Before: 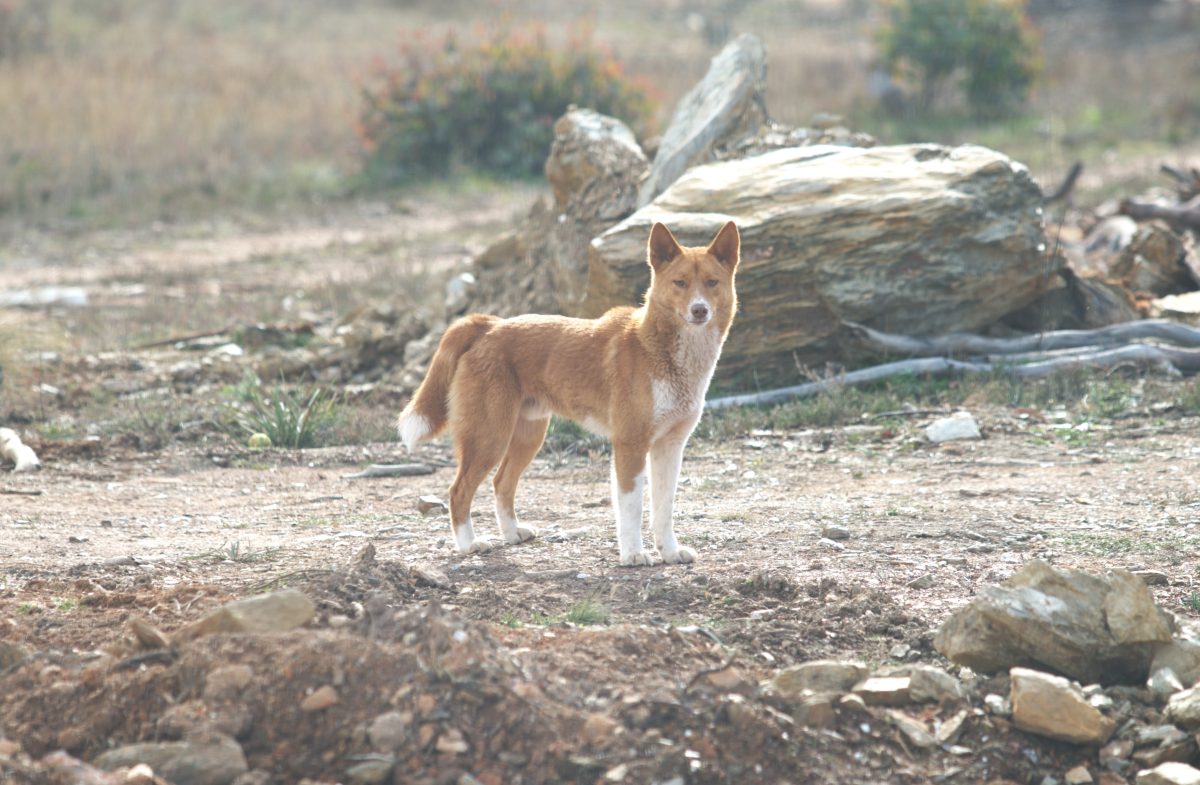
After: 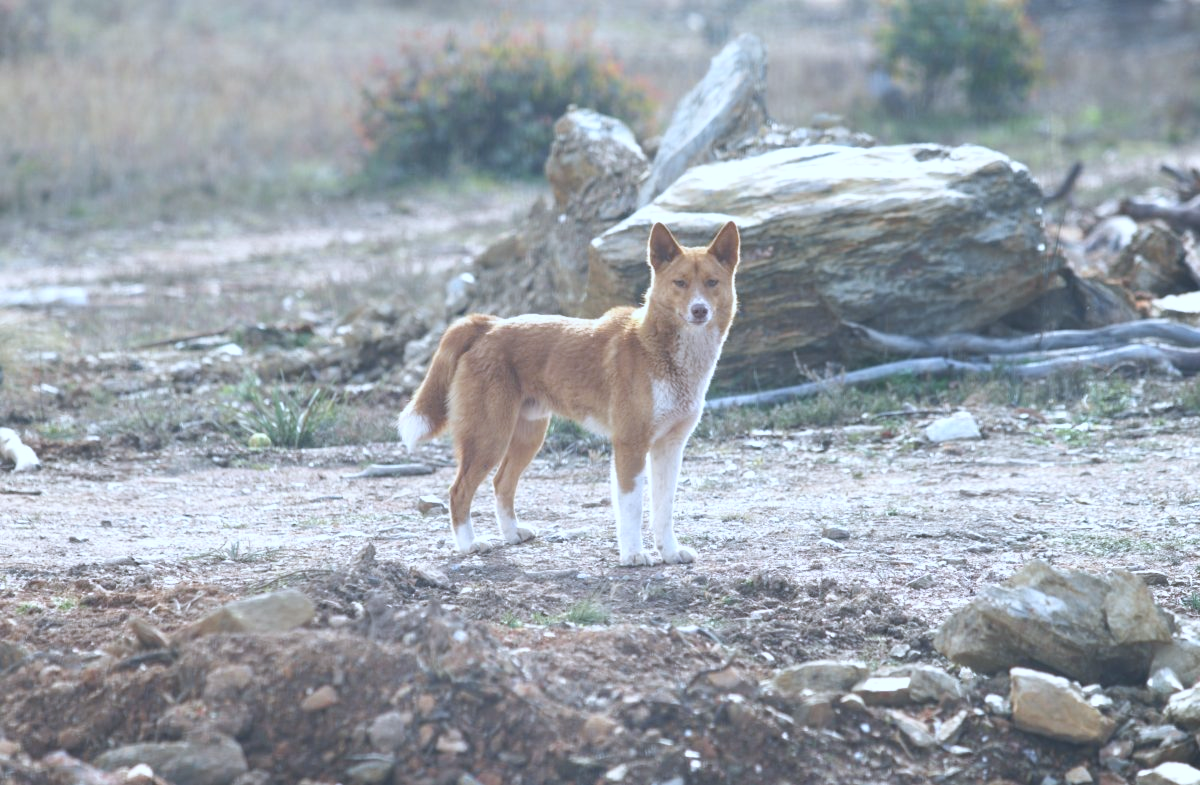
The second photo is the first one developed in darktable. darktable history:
shadows and highlights: shadows 0, highlights 40
white balance: red 0.926, green 1.003, blue 1.133
